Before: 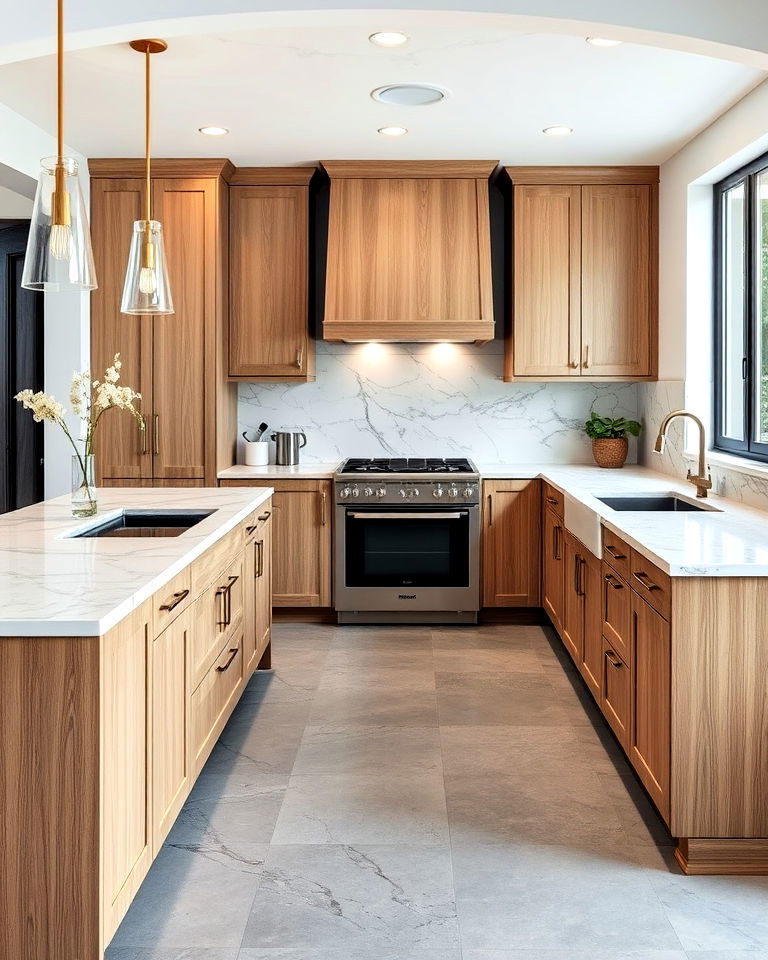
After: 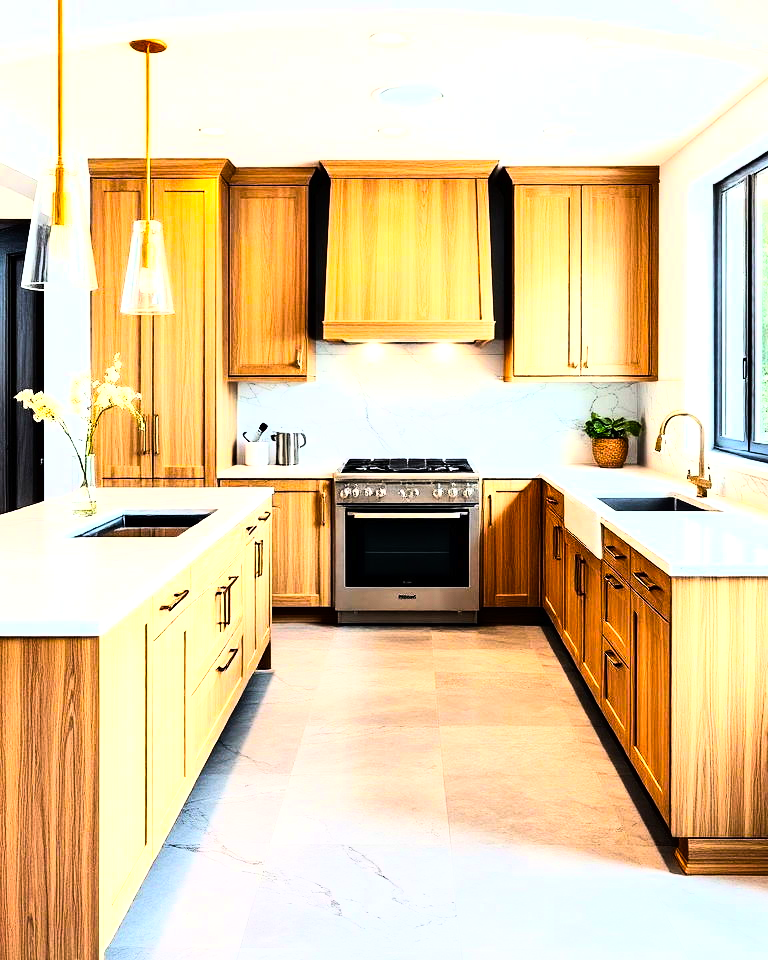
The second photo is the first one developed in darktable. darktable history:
base curve: curves: ch0 [(0, 0) (0.007, 0.004) (0.027, 0.03) (0.046, 0.07) (0.207, 0.54) (0.442, 0.872) (0.673, 0.972) (1, 1)], preserve colors average RGB
color balance rgb: highlights gain › chroma 0.261%, highlights gain › hue 330.1°, perceptual saturation grading › global saturation 35.762%, perceptual brilliance grading › highlights 20.109%, perceptual brilliance grading › mid-tones 19.08%, perceptual brilliance grading › shadows -20.025%, global vibrance 20%
